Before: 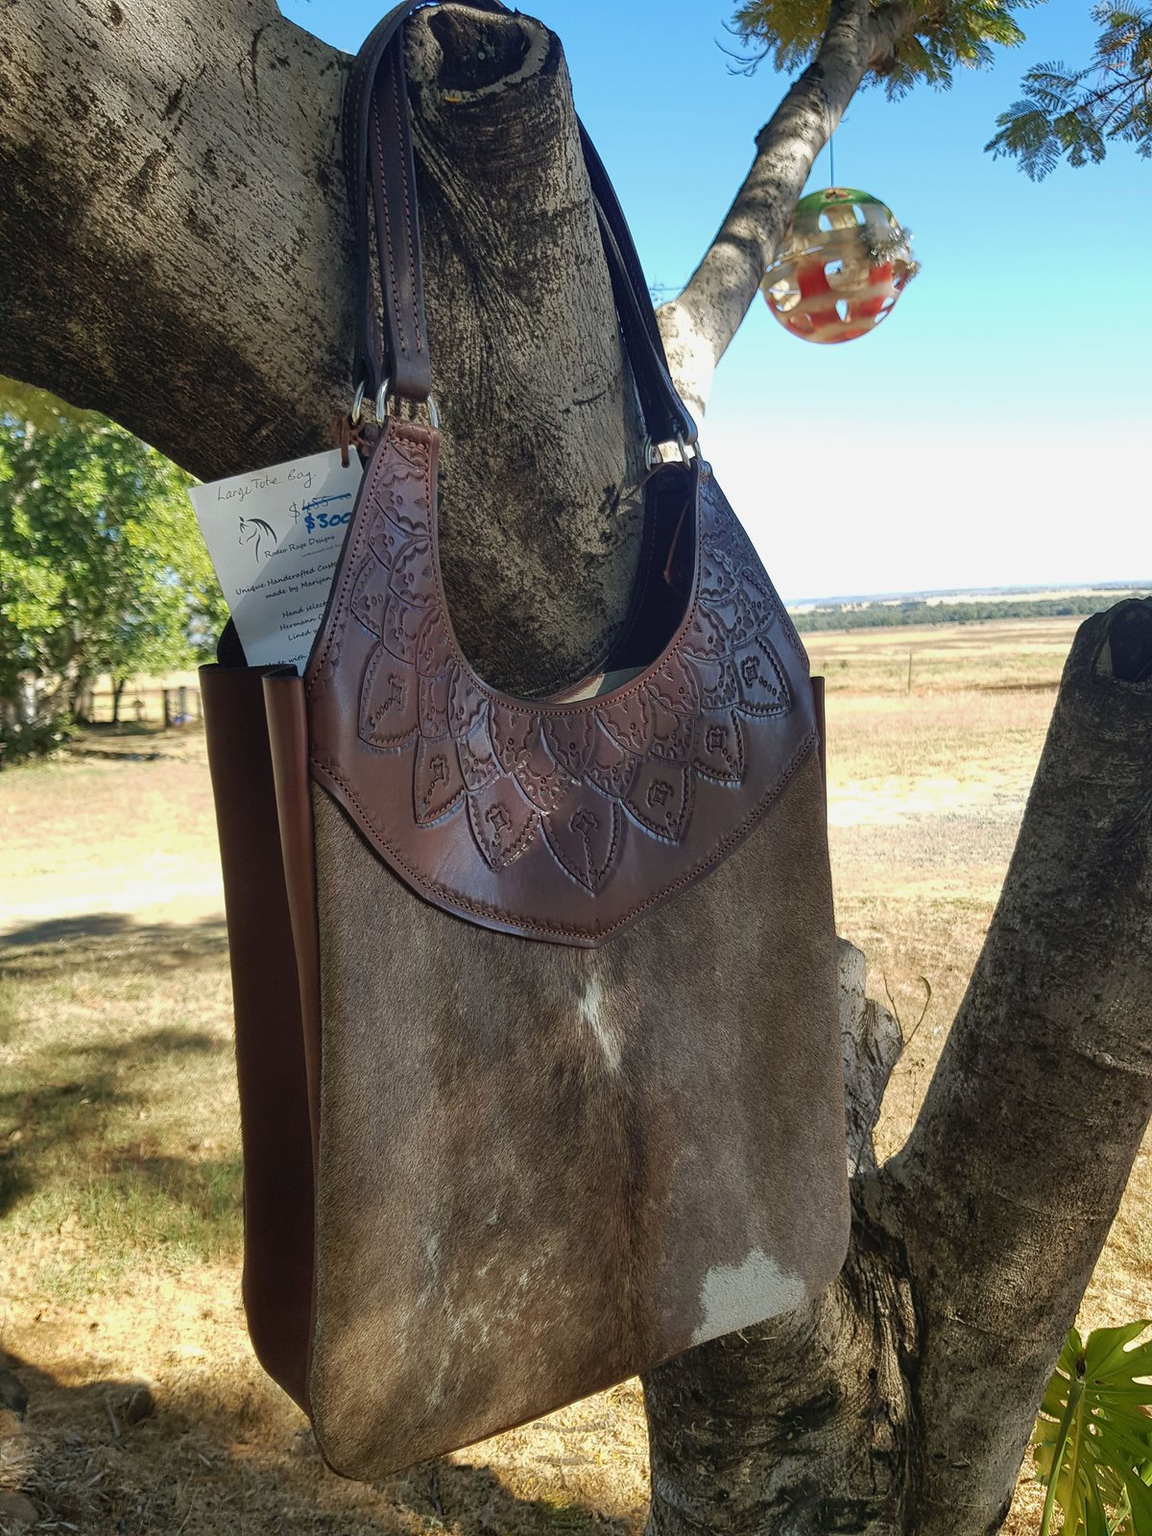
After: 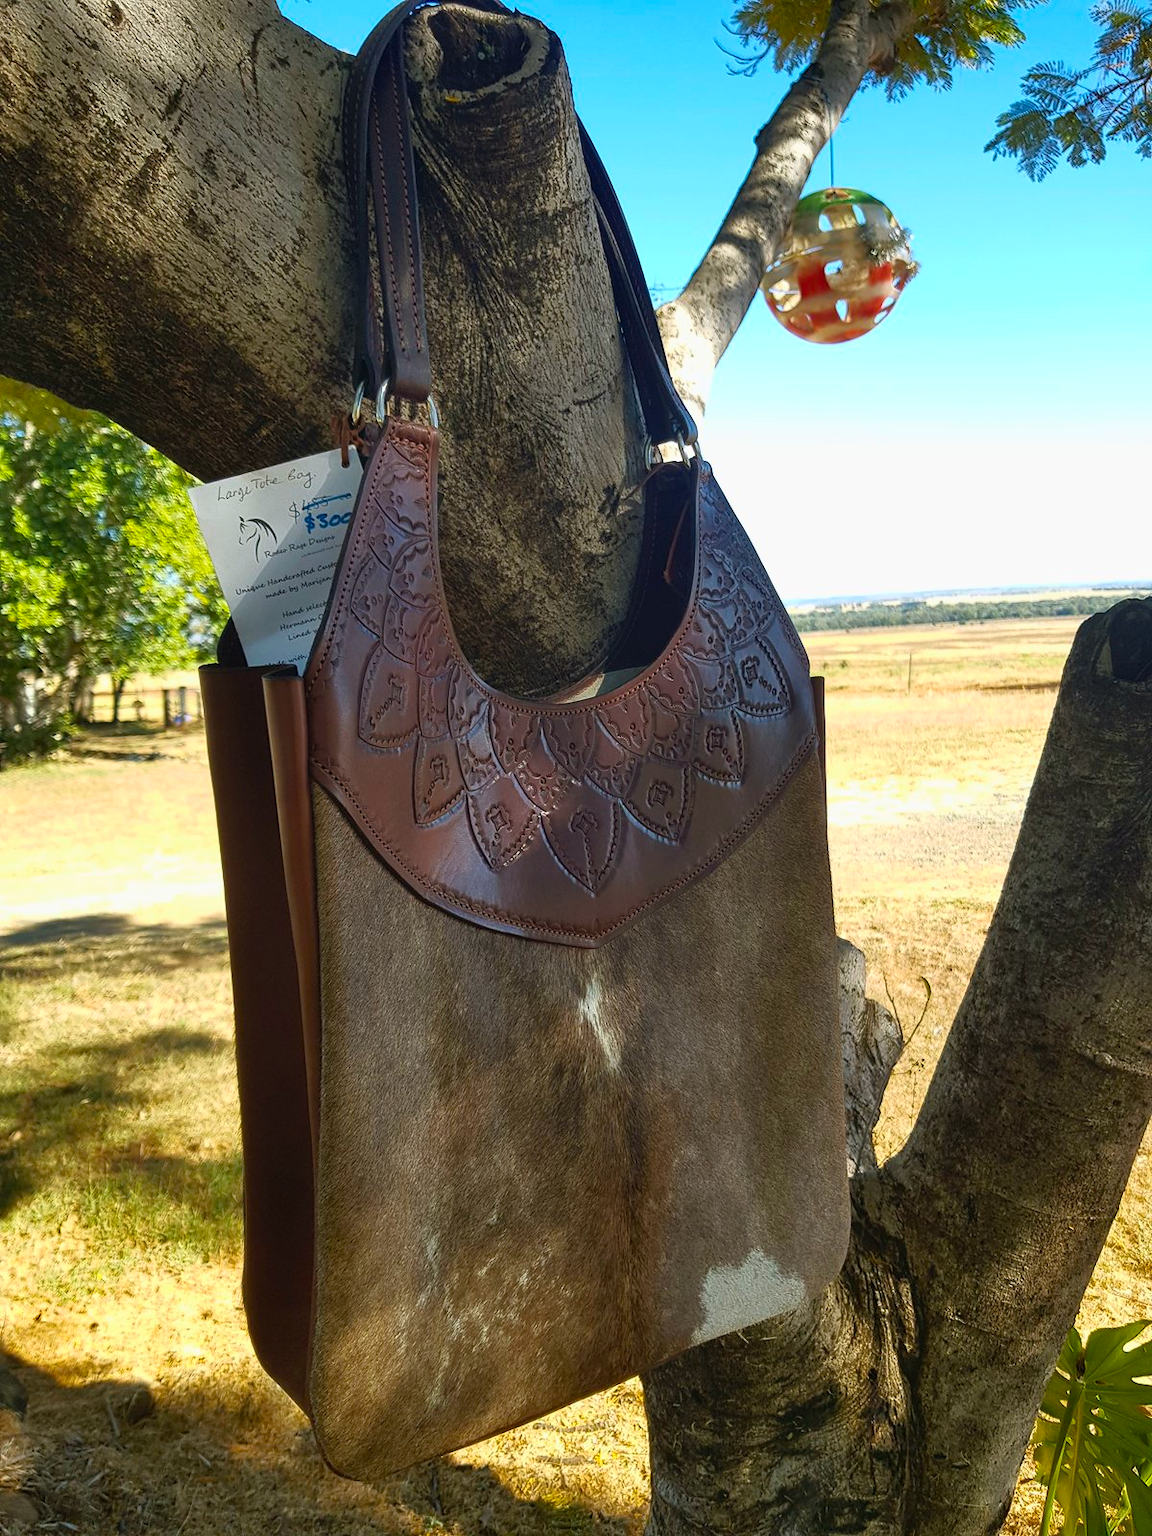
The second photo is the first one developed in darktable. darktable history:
color balance rgb: shadows lift › chroma 3.709%, shadows lift › hue 89.21°, perceptual saturation grading › global saturation 25.207%, global vibrance 24.591%
base curve: curves: ch0 [(0, 0) (0.257, 0.25) (0.482, 0.586) (0.757, 0.871) (1, 1)]
